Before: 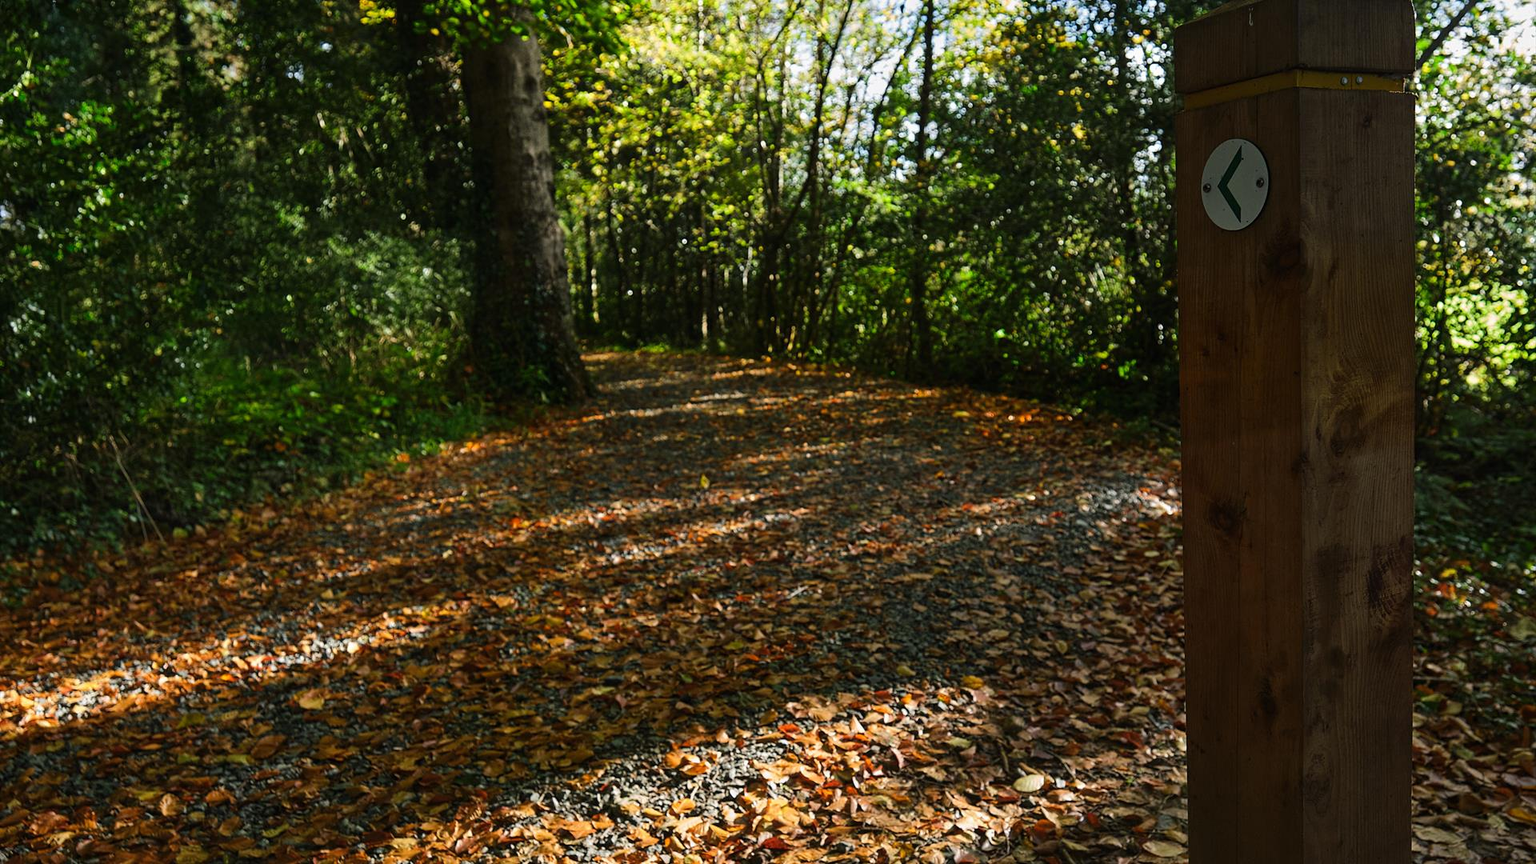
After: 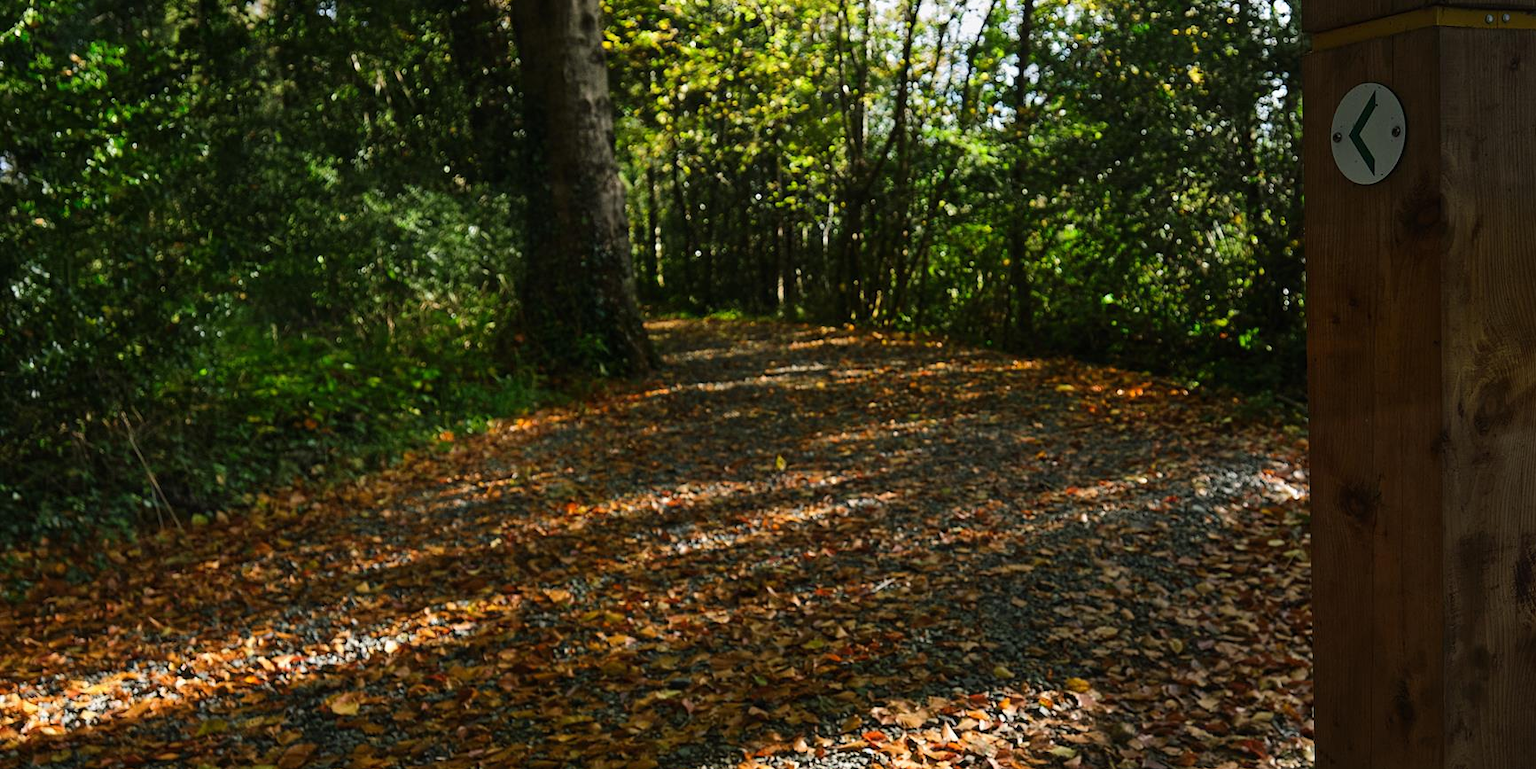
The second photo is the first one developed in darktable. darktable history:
crop: top 7.479%, right 9.733%, bottom 12.062%
